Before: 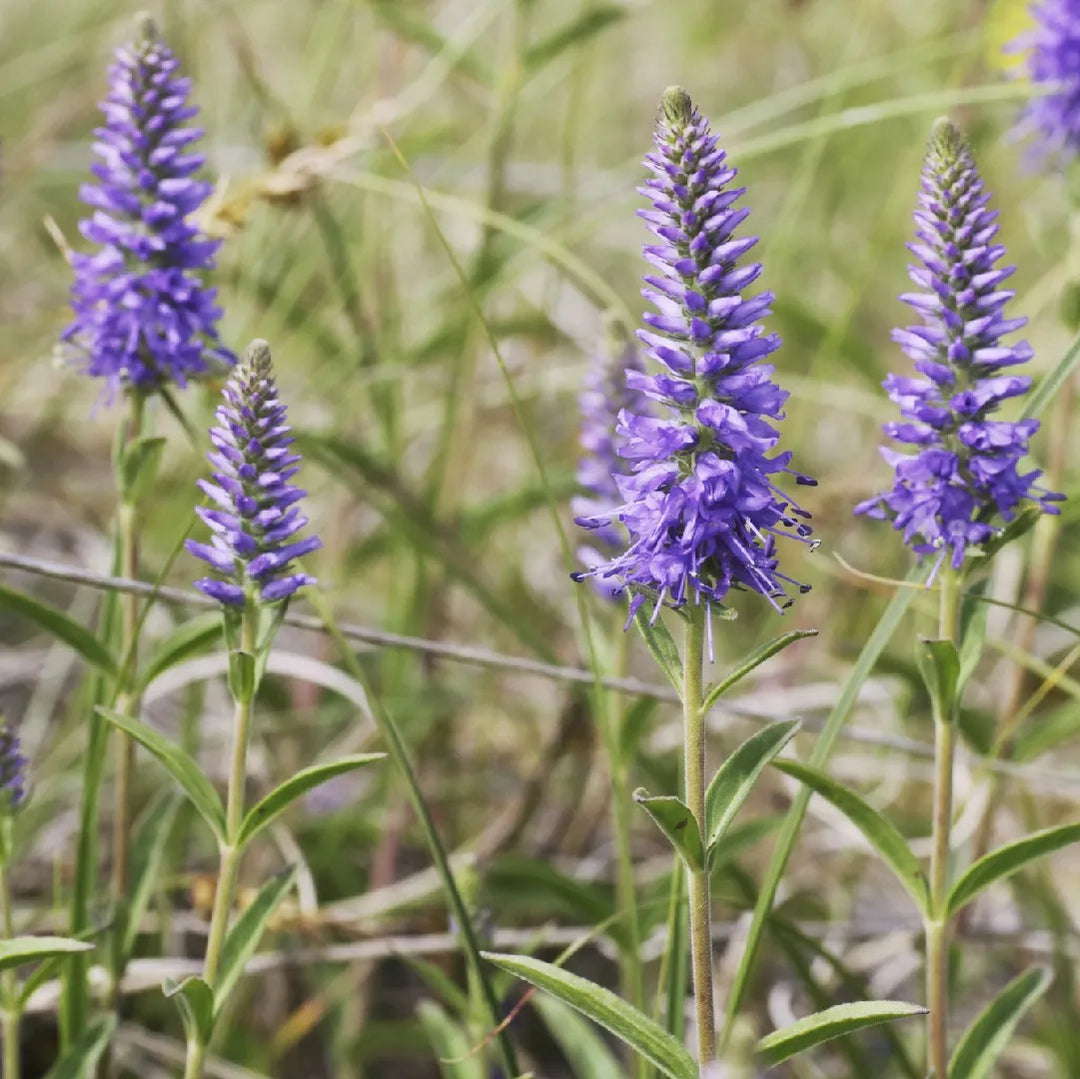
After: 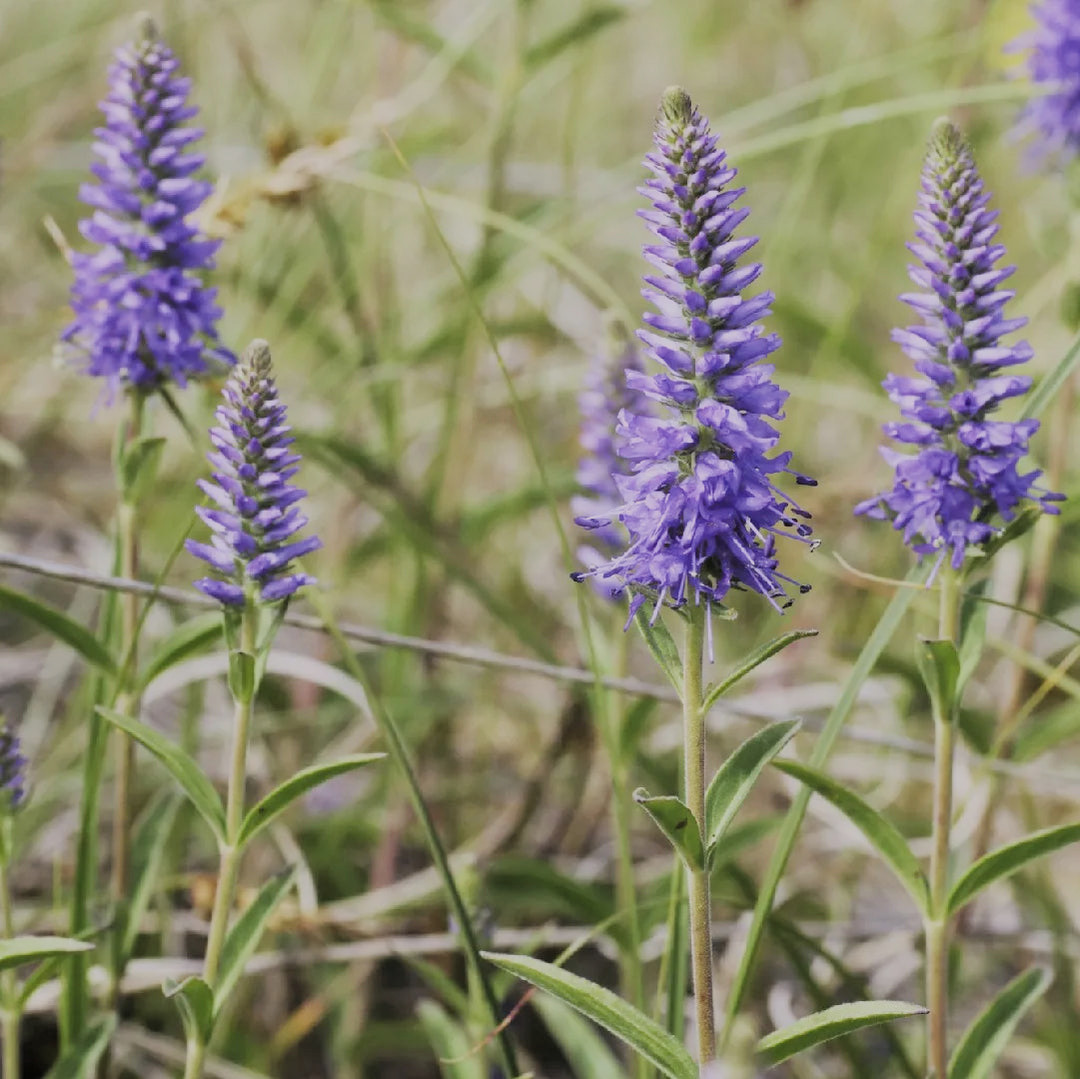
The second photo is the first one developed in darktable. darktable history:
filmic rgb: black relative exposure -7.65 EV, white relative exposure 4.56 EV, hardness 3.61, color science v4 (2020)
